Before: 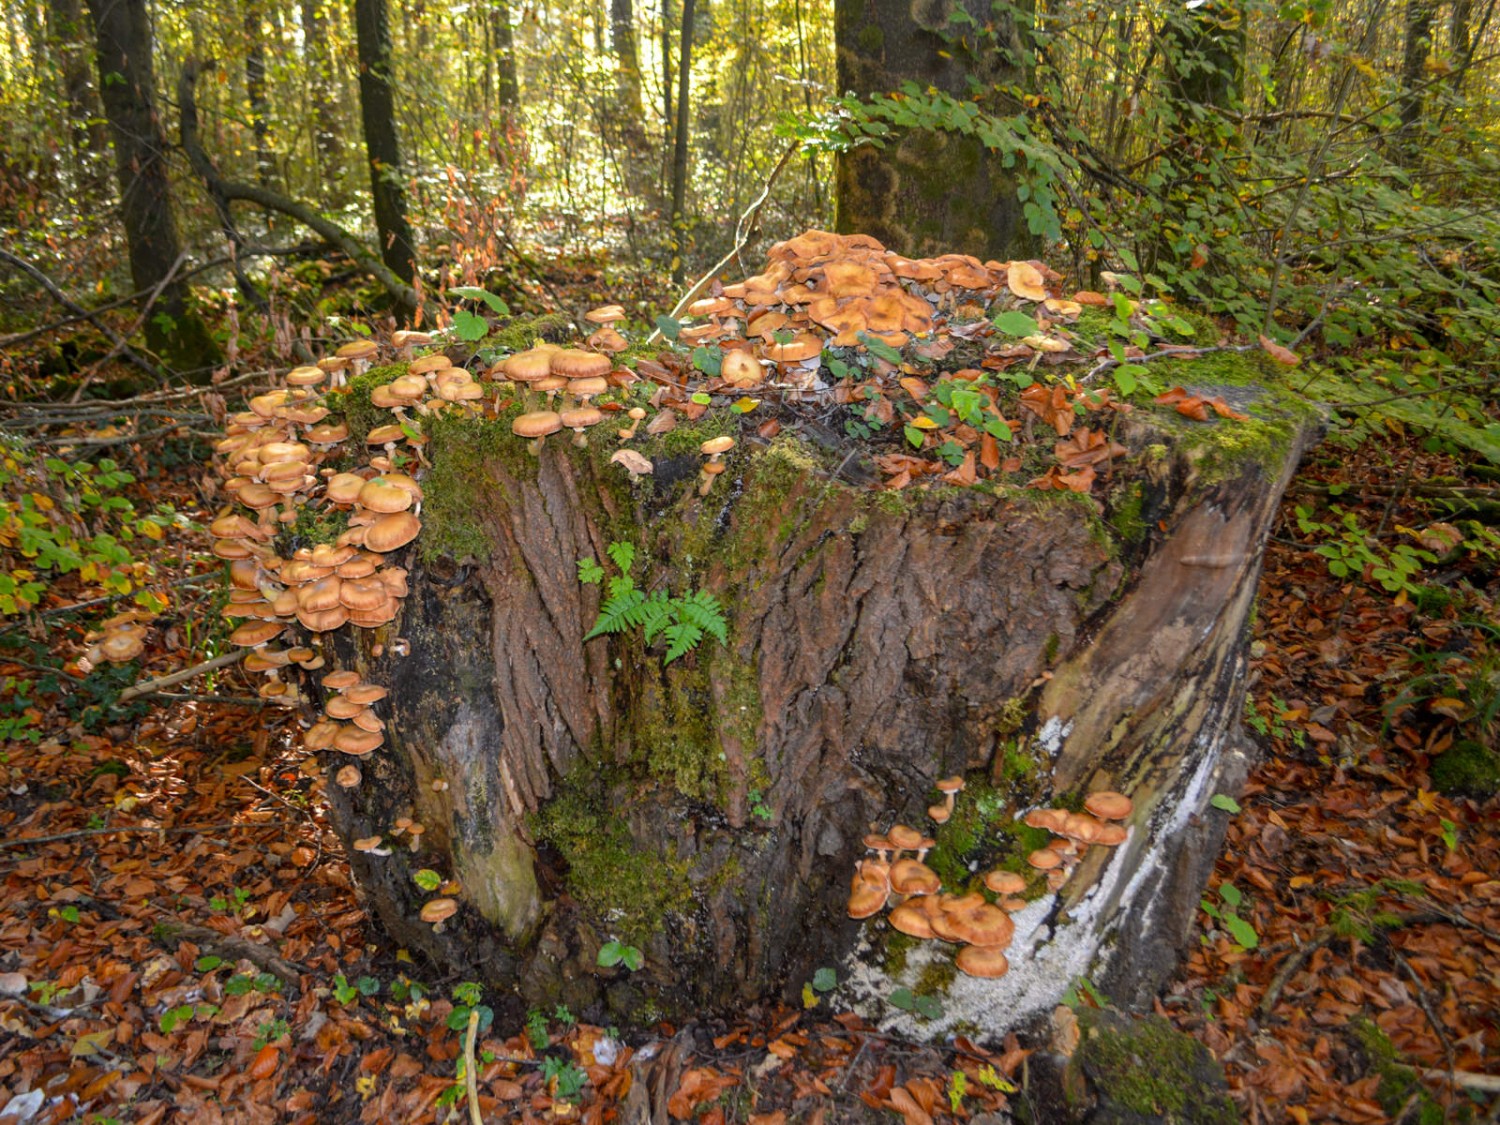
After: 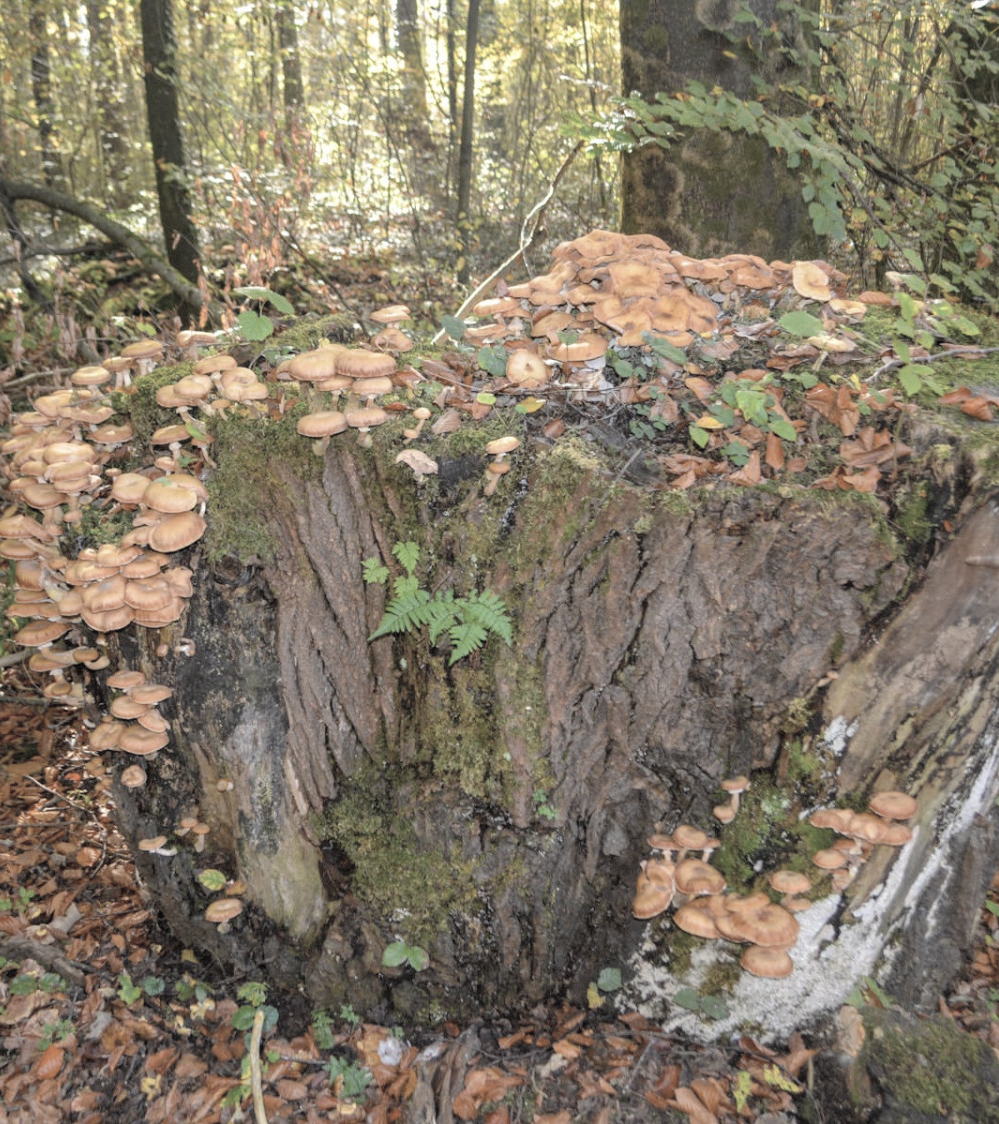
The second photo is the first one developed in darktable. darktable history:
crop and rotate: left 14.385%, right 18.948%
contrast brightness saturation: brightness 0.18, saturation -0.5
